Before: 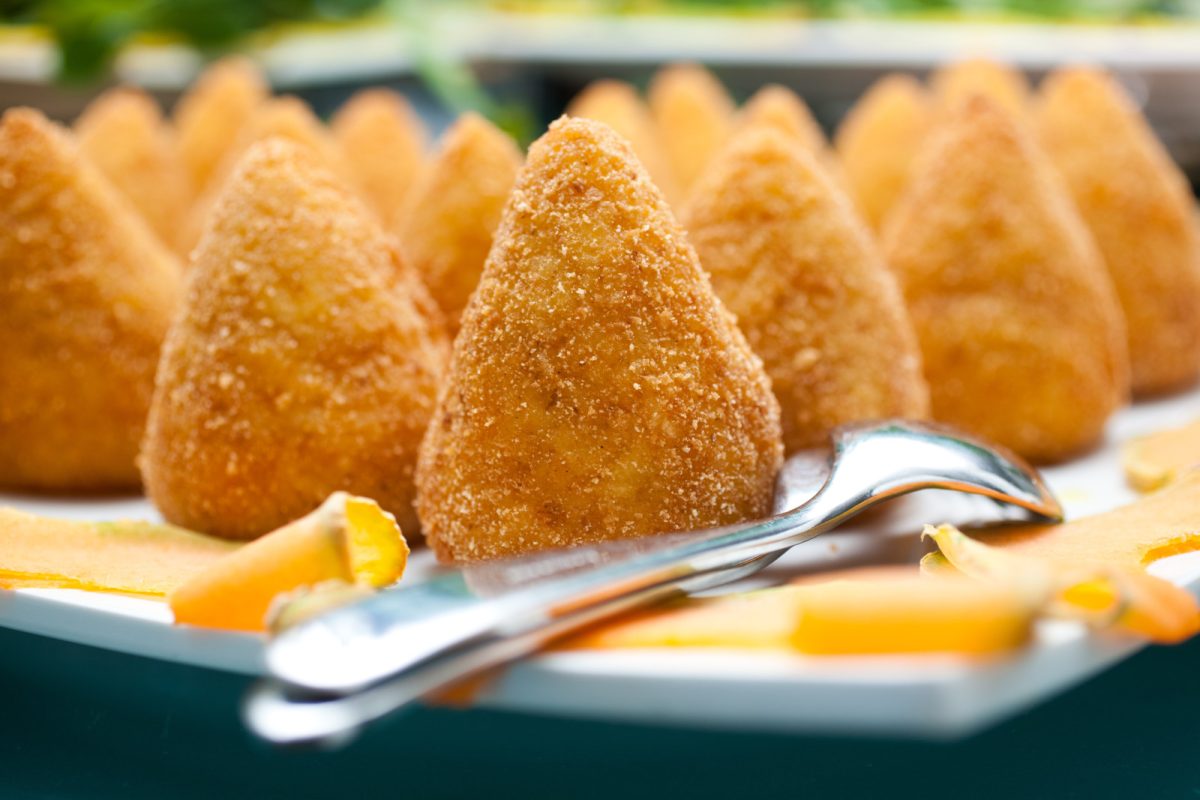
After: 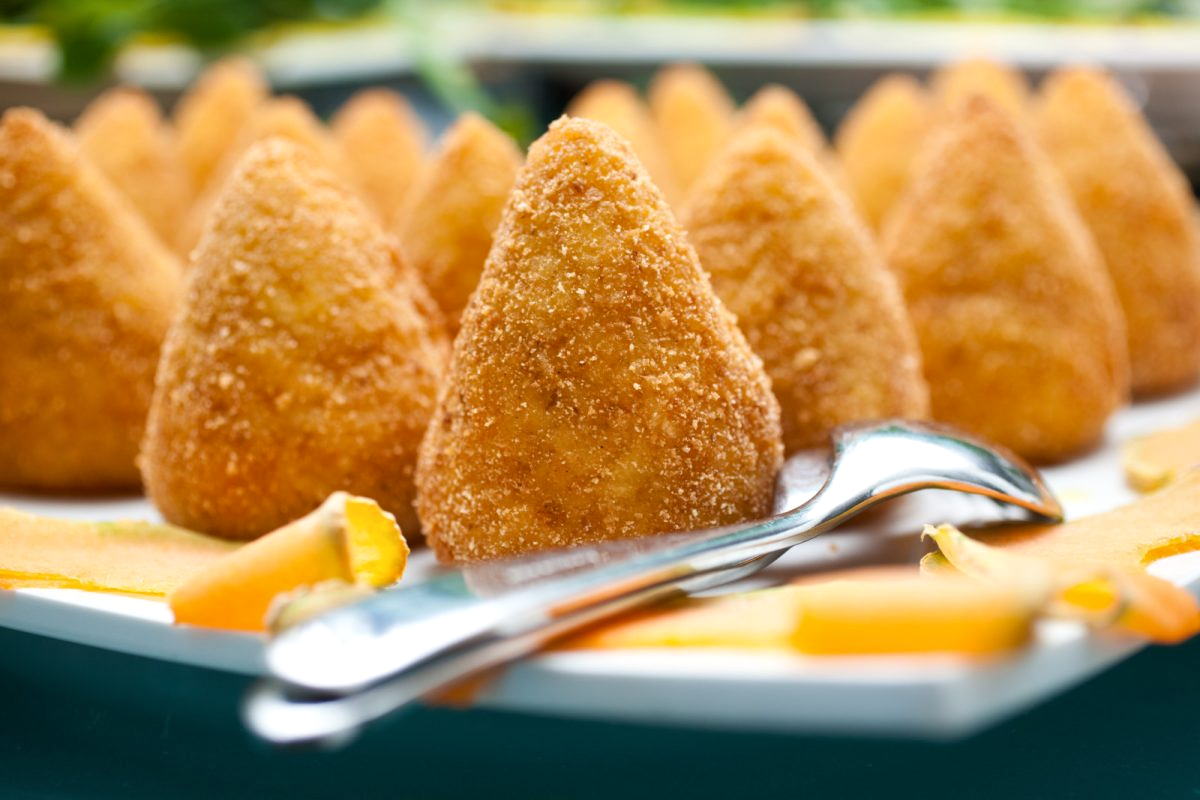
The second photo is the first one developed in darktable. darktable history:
white balance: emerald 1
local contrast: mode bilateral grid, contrast 20, coarseness 50, detail 120%, midtone range 0.2
